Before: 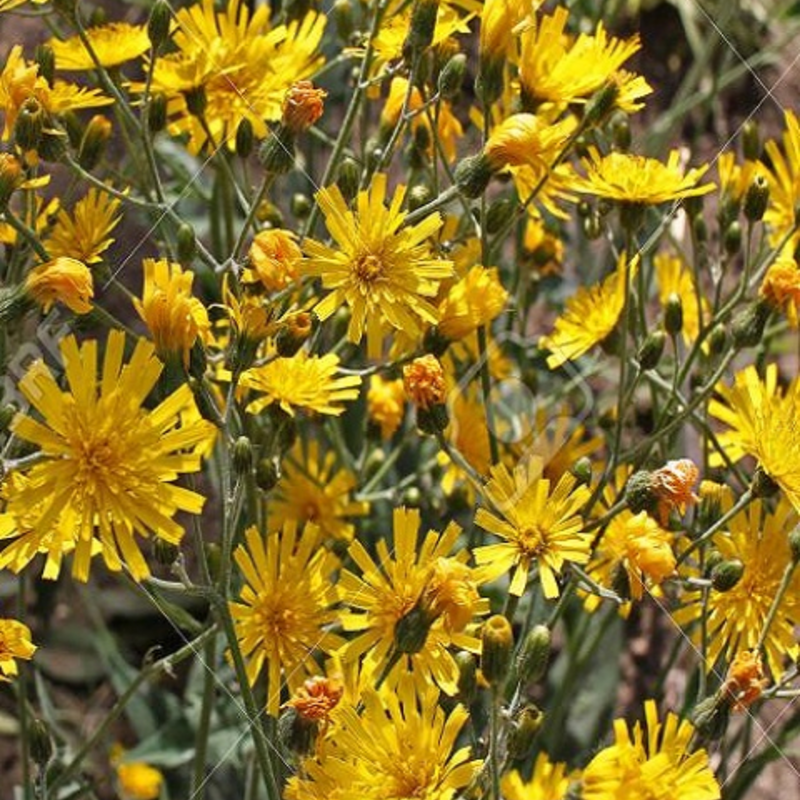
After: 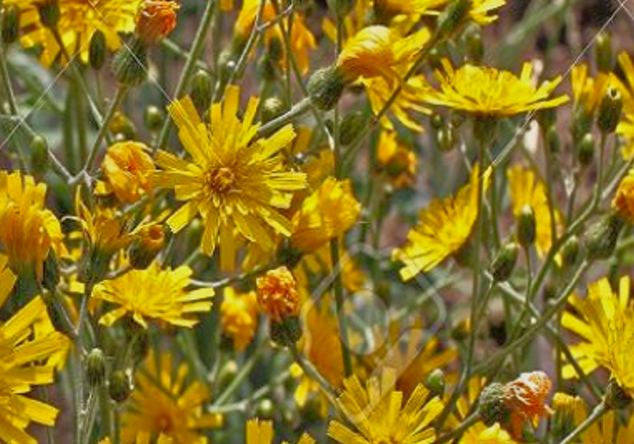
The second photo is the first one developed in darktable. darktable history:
tone equalizer: -7 EV 0.158 EV, -6 EV 0.596 EV, -5 EV 1.11 EV, -4 EV 1.37 EV, -3 EV 1.13 EV, -2 EV 0.6 EV, -1 EV 0.163 EV
crop: left 18.377%, top 11.09%, right 2.356%, bottom 33.32%
shadows and highlights: shadows 82.16, white point adjustment -9.02, highlights -61.23, soften with gaussian
